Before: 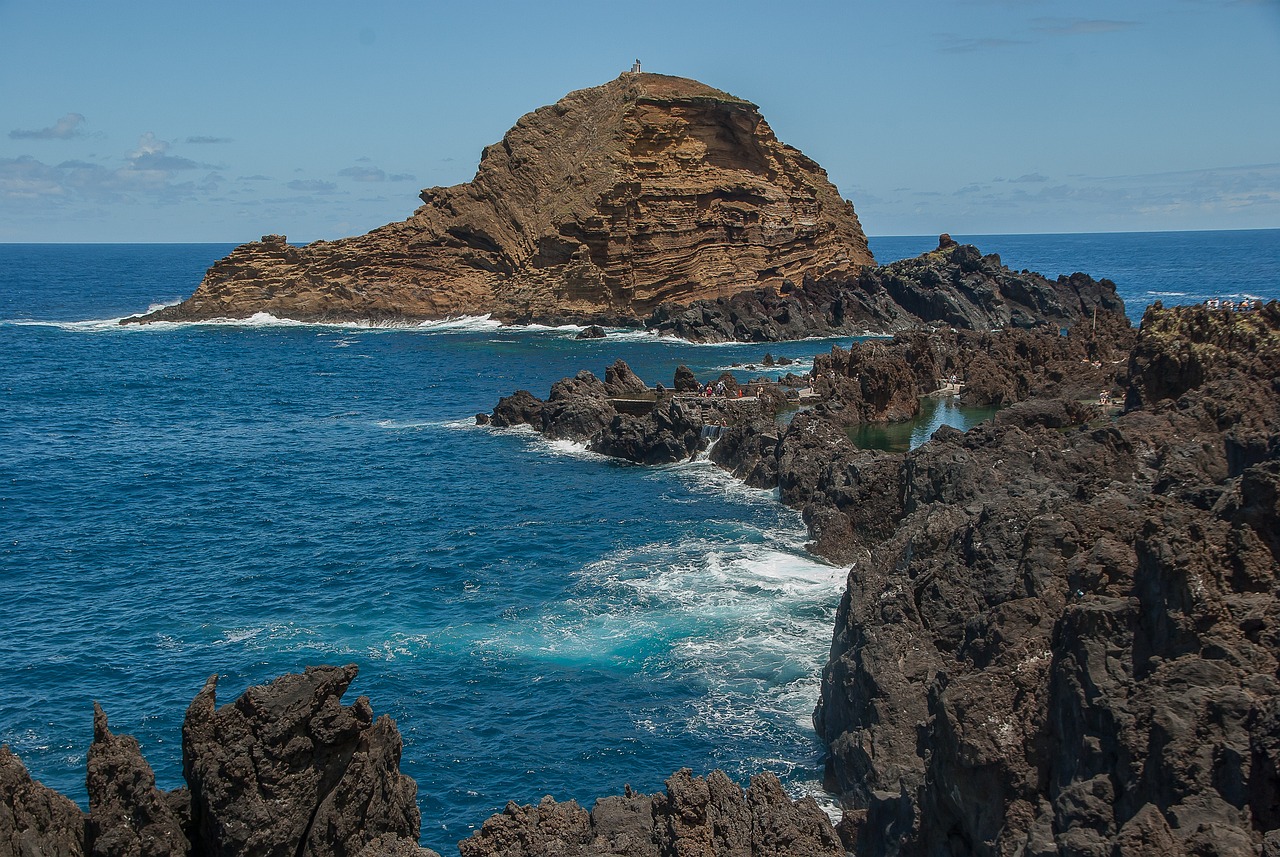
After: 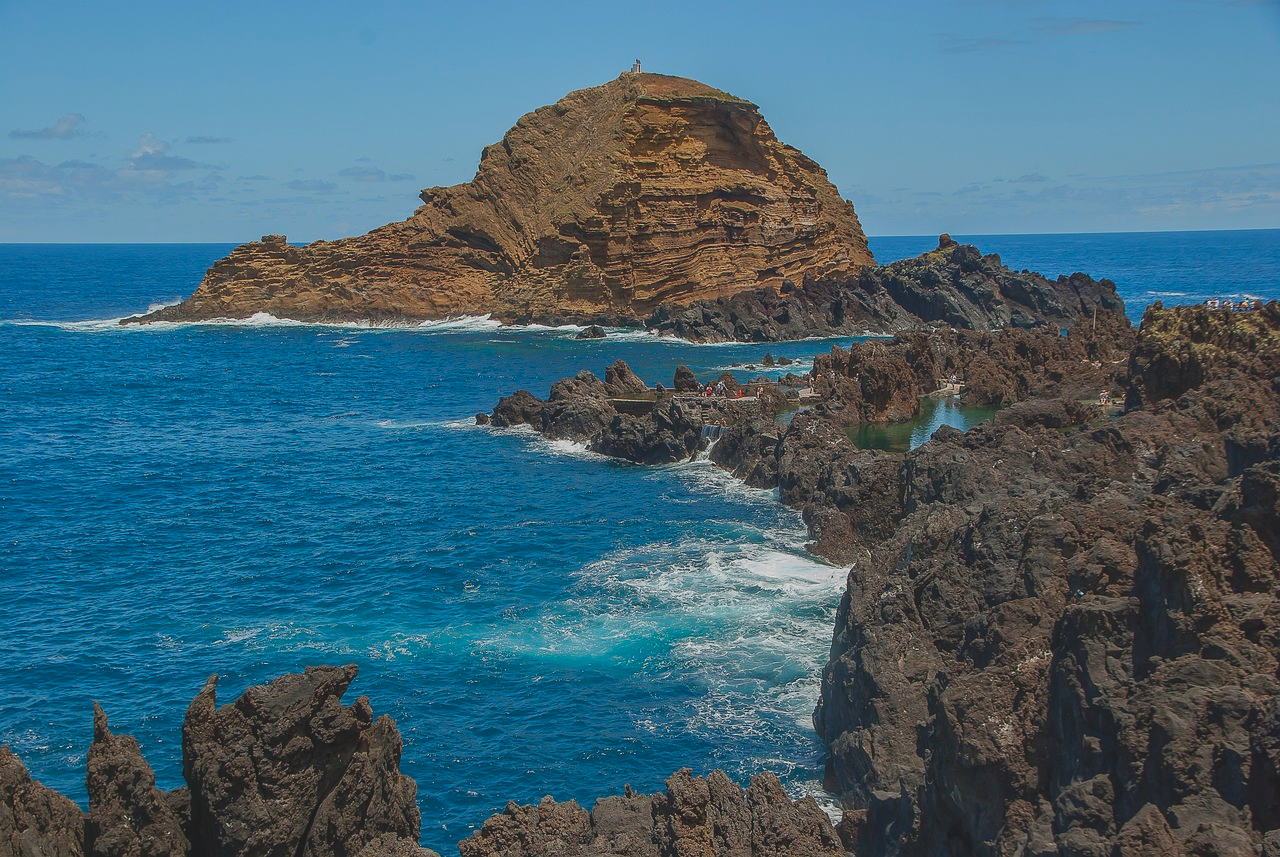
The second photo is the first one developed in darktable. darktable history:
contrast brightness saturation: contrast -0.208, saturation 0.189
